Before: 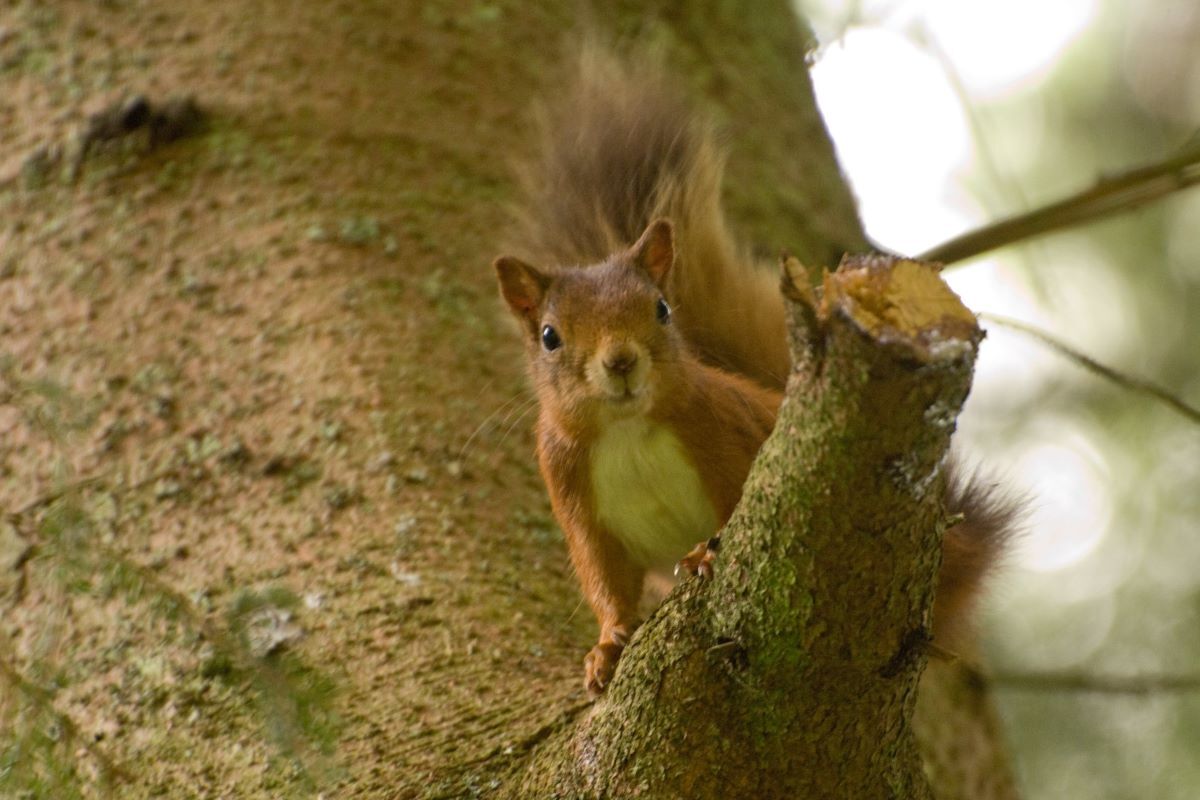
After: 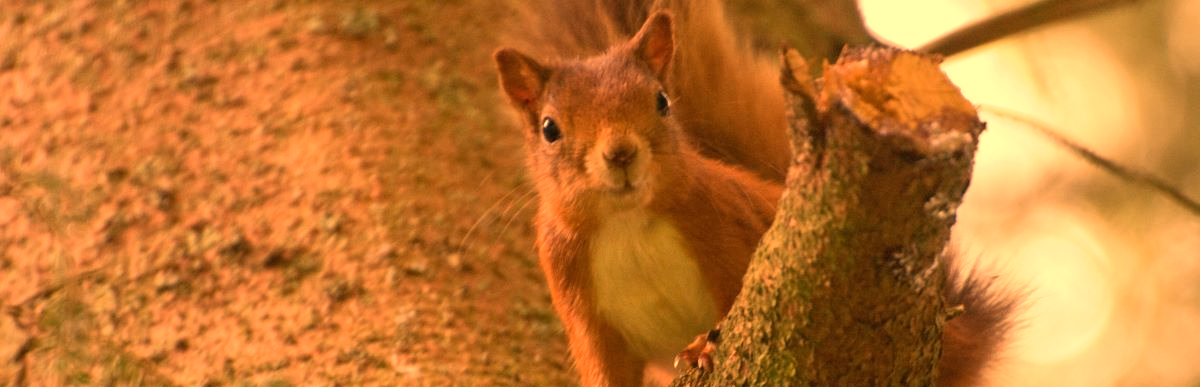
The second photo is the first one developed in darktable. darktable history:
crop and rotate: top 26.056%, bottom 25.543%
white balance: red 1.467, blue 0.684
